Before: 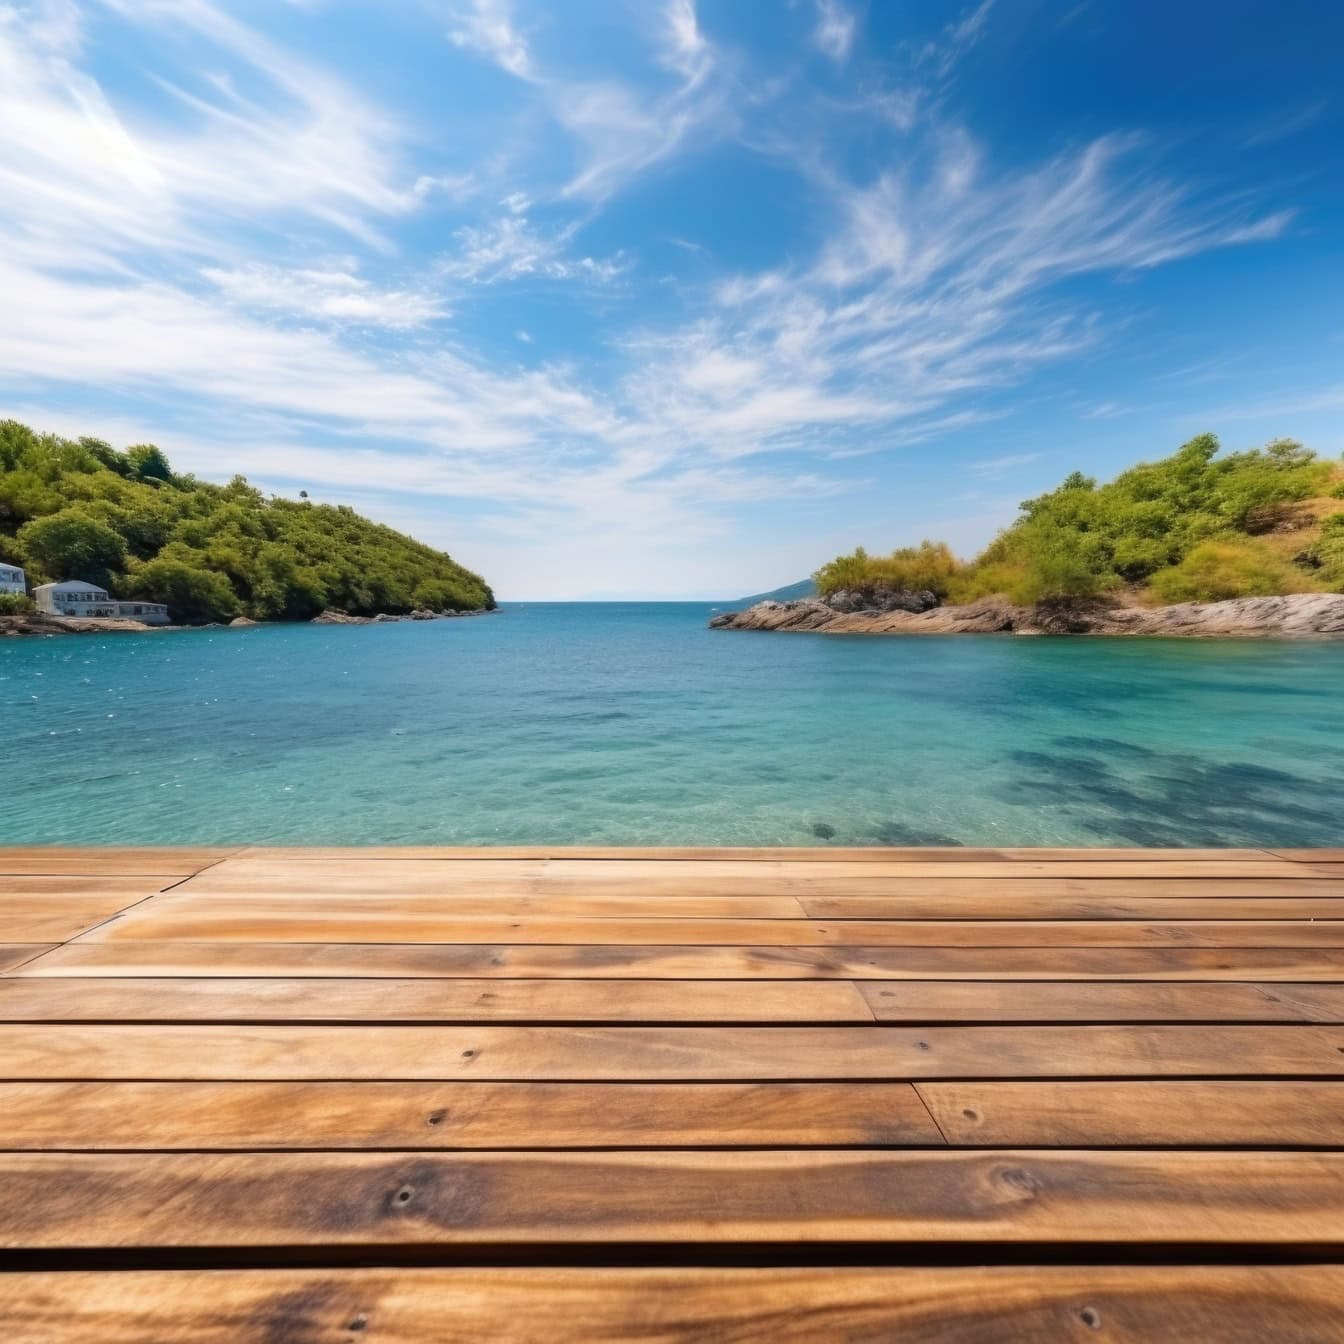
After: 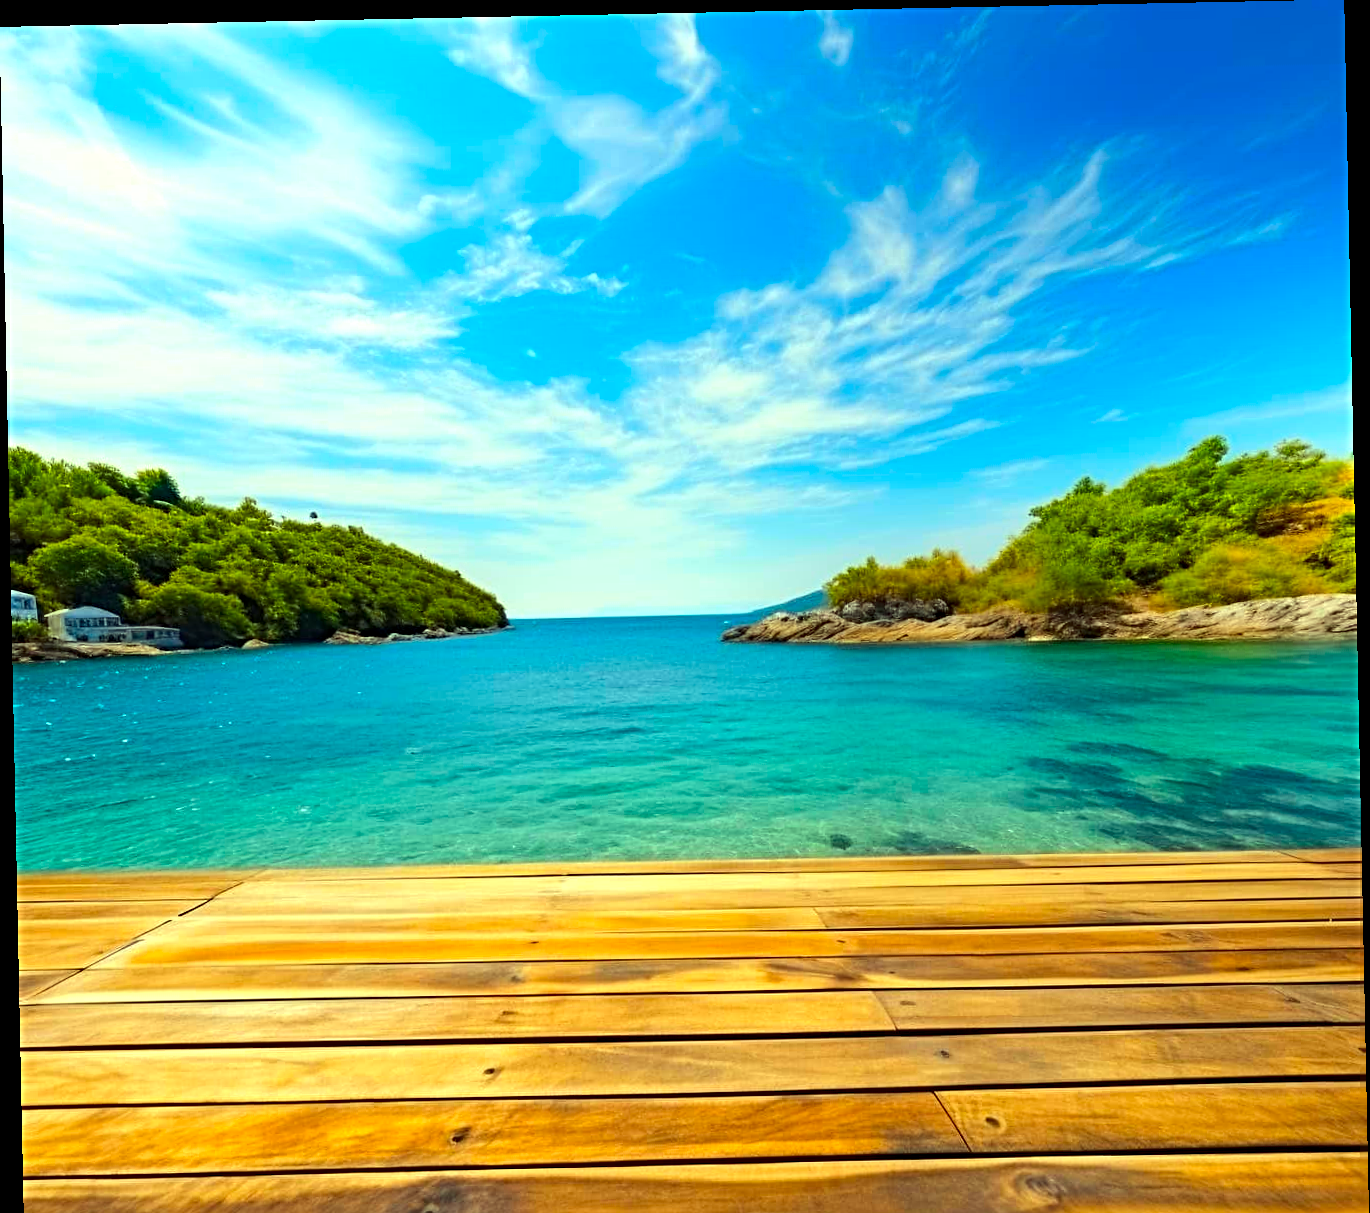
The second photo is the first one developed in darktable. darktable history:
color correction: highlights a* -10.77, highlights b* 9.8, saturation 1.72
crop and rotate: top 0%, bottom 11.49%
tone equalizer: -8 EV -0.417 EV, -7 EV -0.389 EV, -6 EV -0.333 EV, -5 EV -0.222 EV, -3 EV 0.222 EV, -2 EV 0.333 EV, -1 EV 0.389 EV, +0 EV 0.417 EV, edges refinement/feathering 500, mask exposure compensation -1.57 EV, preserve details no
sharpen: radius 4
rotate and perspective: rotation -1.17°, automatic cropping off
